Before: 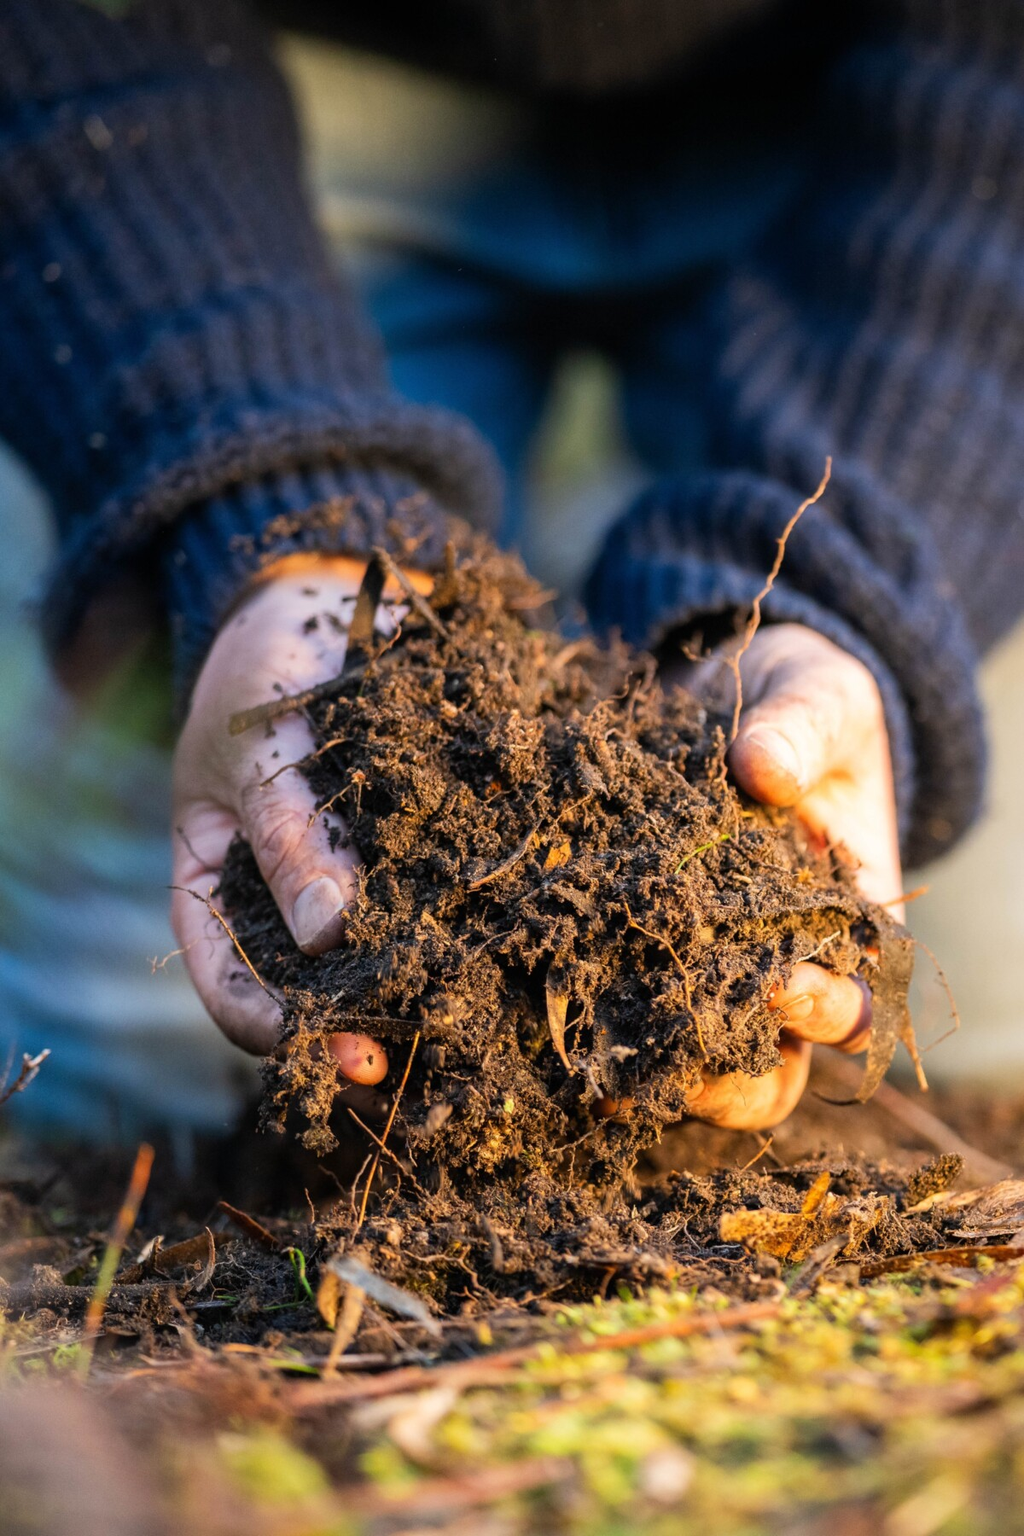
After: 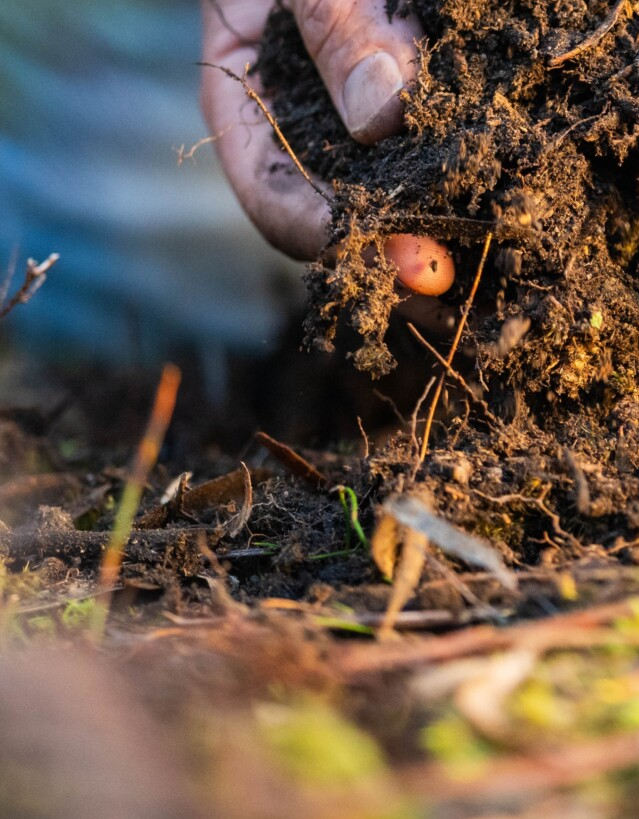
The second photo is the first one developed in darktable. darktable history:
crop and rotate: top 54.225%, right 46.675%, bottom 0.23%
